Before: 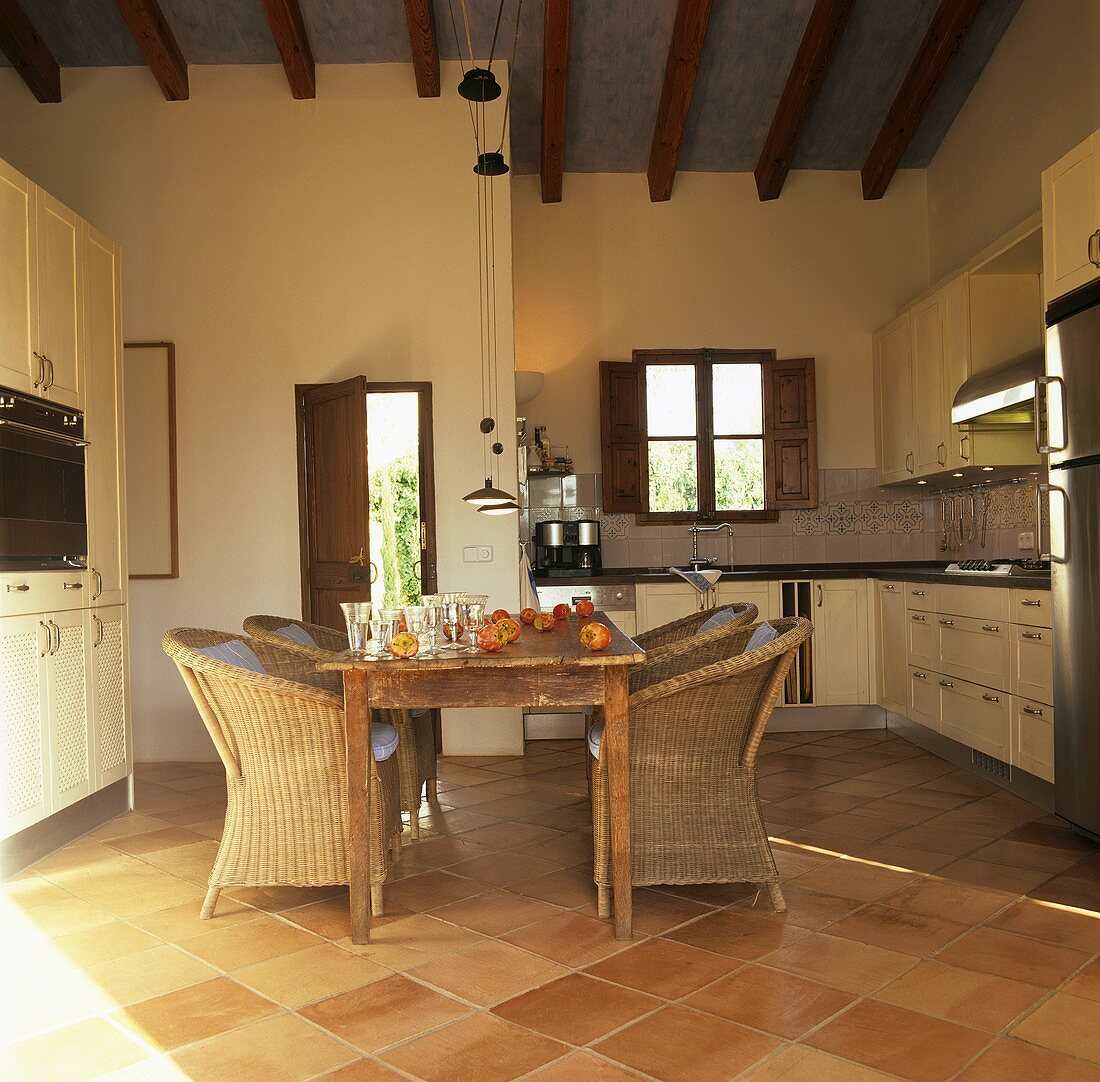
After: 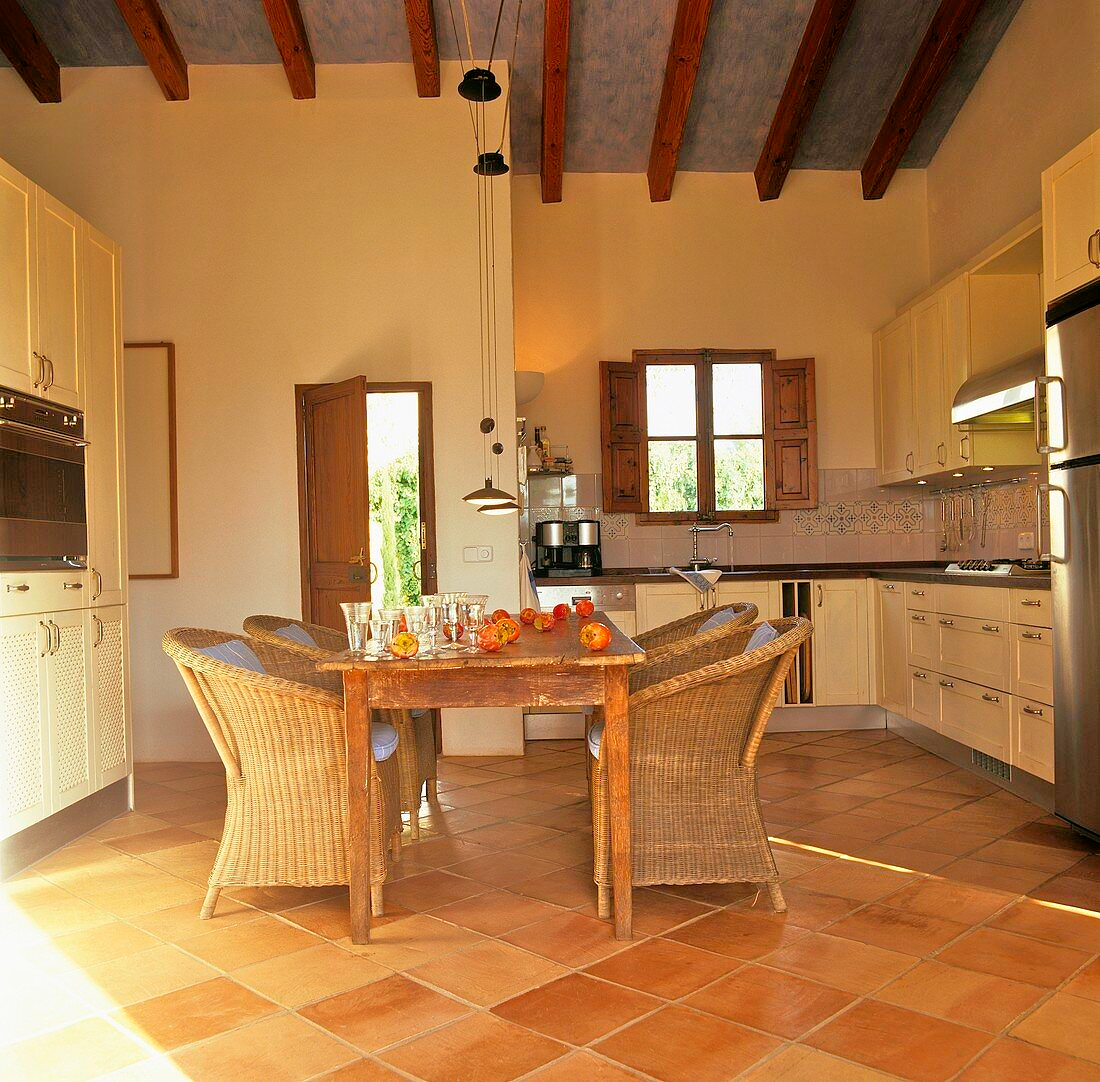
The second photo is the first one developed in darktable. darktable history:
tone equalizer: -7 EV 0.16 EV, -6 EV 0.58 EV, -5 EV 1.16 EV, -4 EV 1.37 EV, -3 EV 1.14 EV, -2 EV 0.6 EV, -1 EV 0.155 EV
contrast brightness saturation: contrast 0.036, saturation 0.068
